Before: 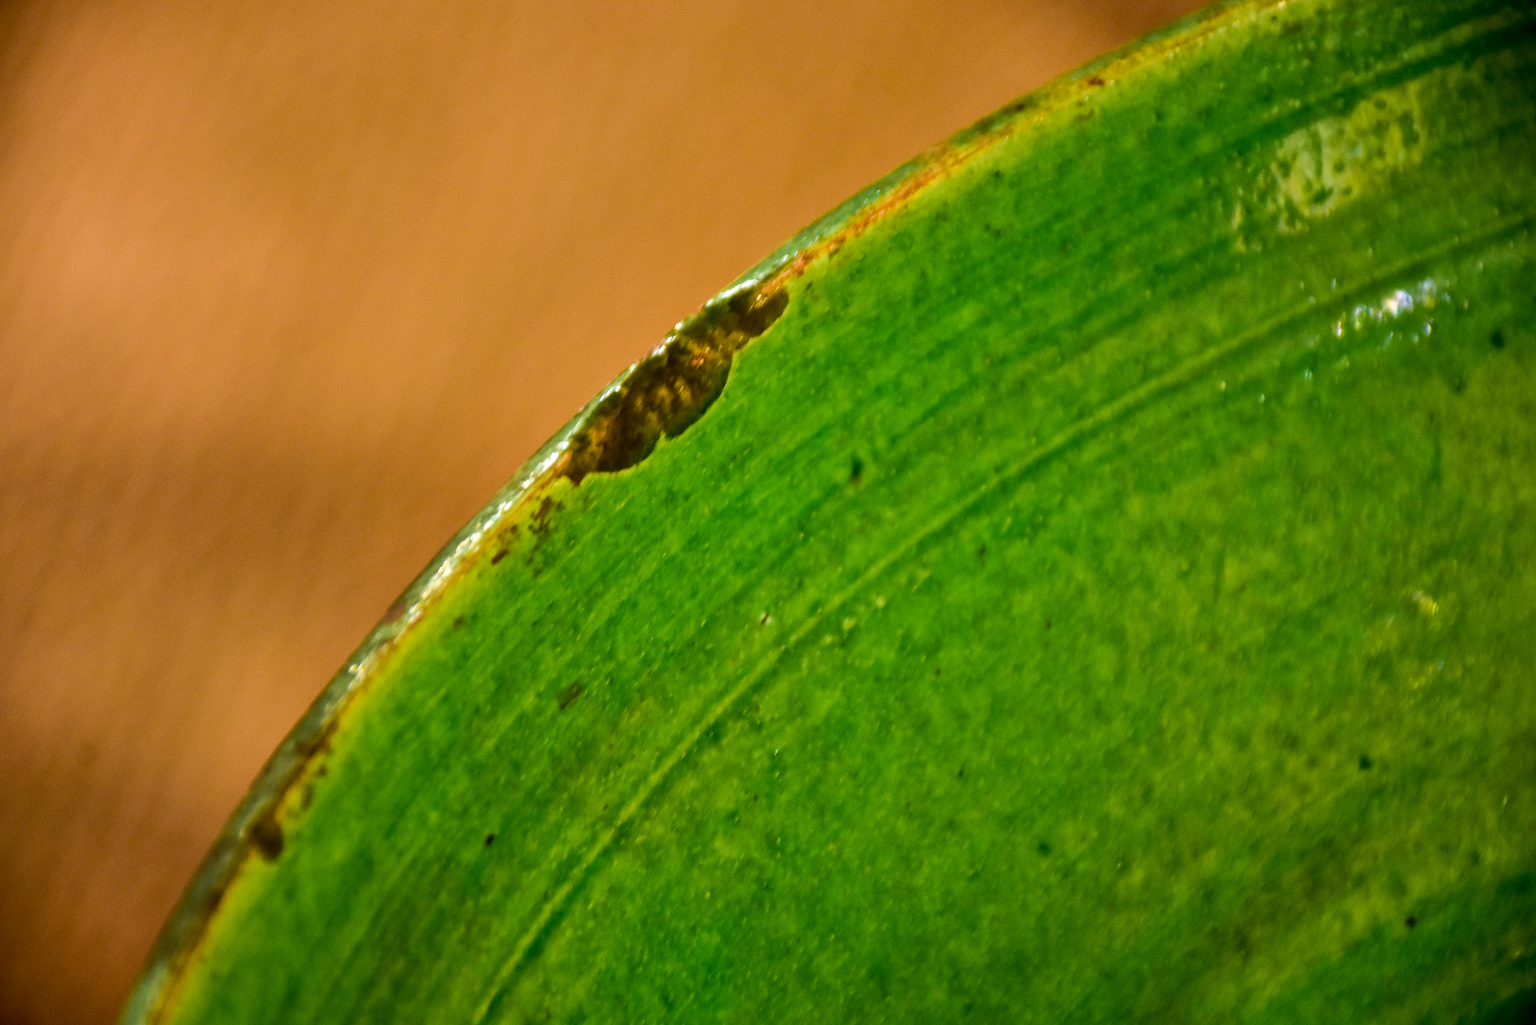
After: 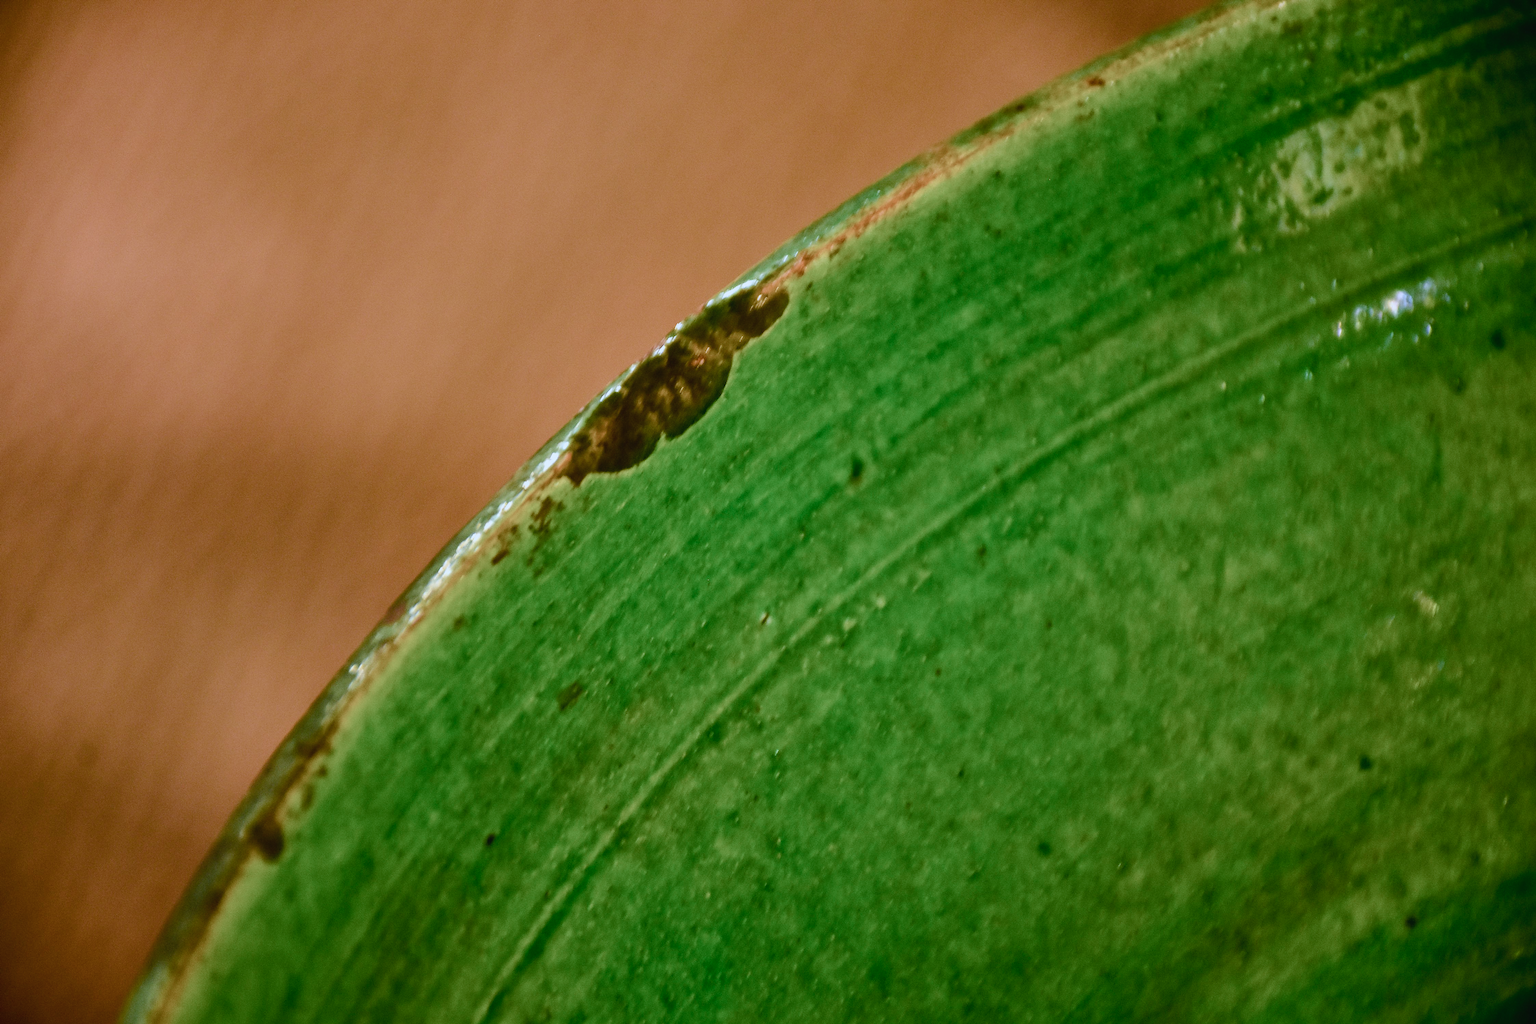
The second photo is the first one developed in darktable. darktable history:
color balance rgb: shadows lift › luminance -10%, shadows lift › chroma 1%, shadows lift › hue 113°, power › luminance -15%, highlights gain › chroma 0.2%, highlights gain › hue 333°, global offset › luminance 0.5%, perceptual saturation grading › global saturation 20%, perceptual saturation grading › highlights -50%, perceptual saturation grading › shadows 25%, contrast -10%
color correction: highlights a* -2.24, highlights b* -18.1
